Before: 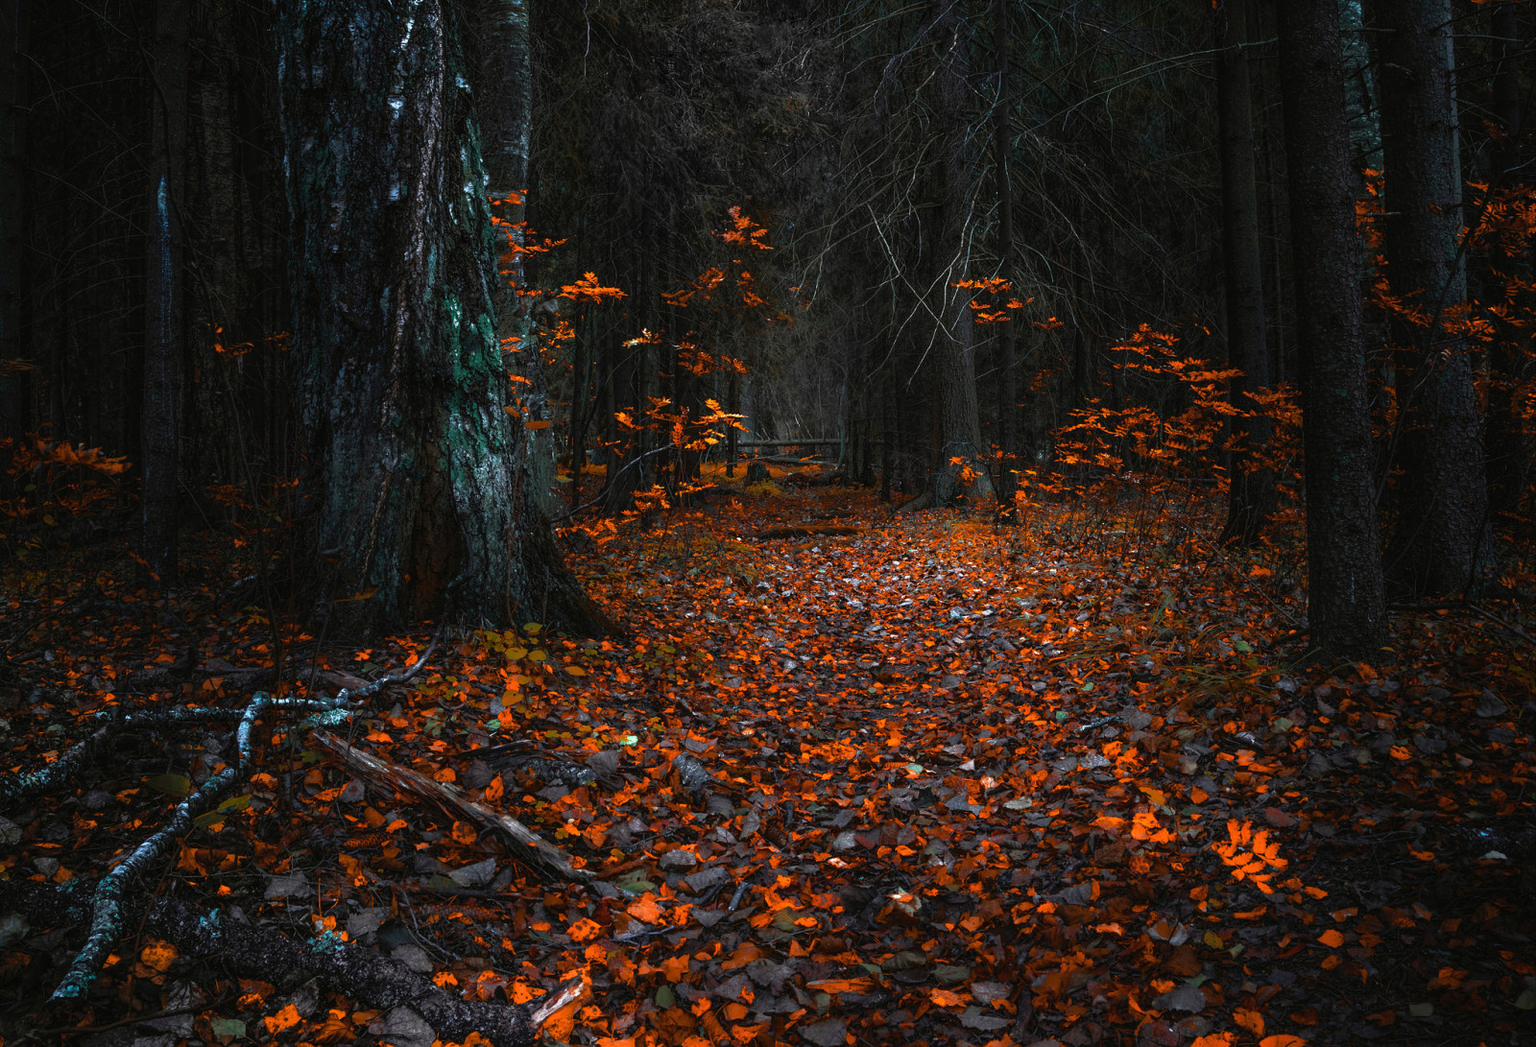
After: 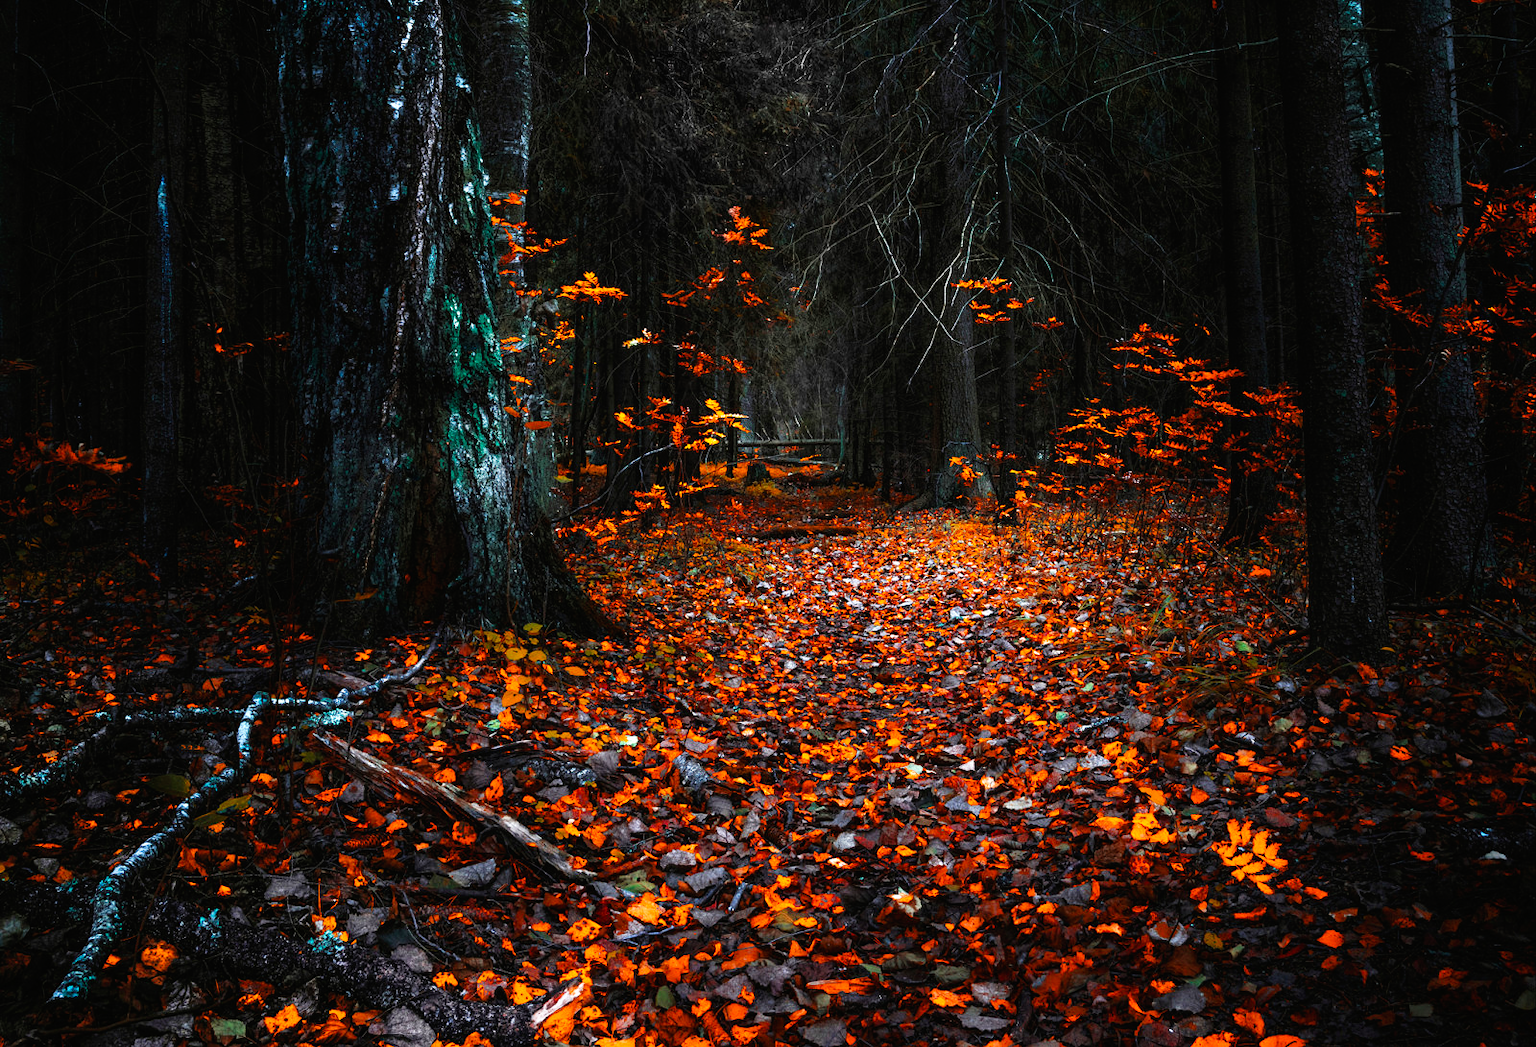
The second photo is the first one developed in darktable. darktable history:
exposure: exposure -0.058 EV, compensate highlight preservation false
base curve: curves: ch0 [(0, 0) (0.007, 0.004) (0.027, 0.03) (0.046, 0.07) (0.207, 0.54) (0.442, 0.872) (0.673, 0.972) (1, 1)], preserve colors none
